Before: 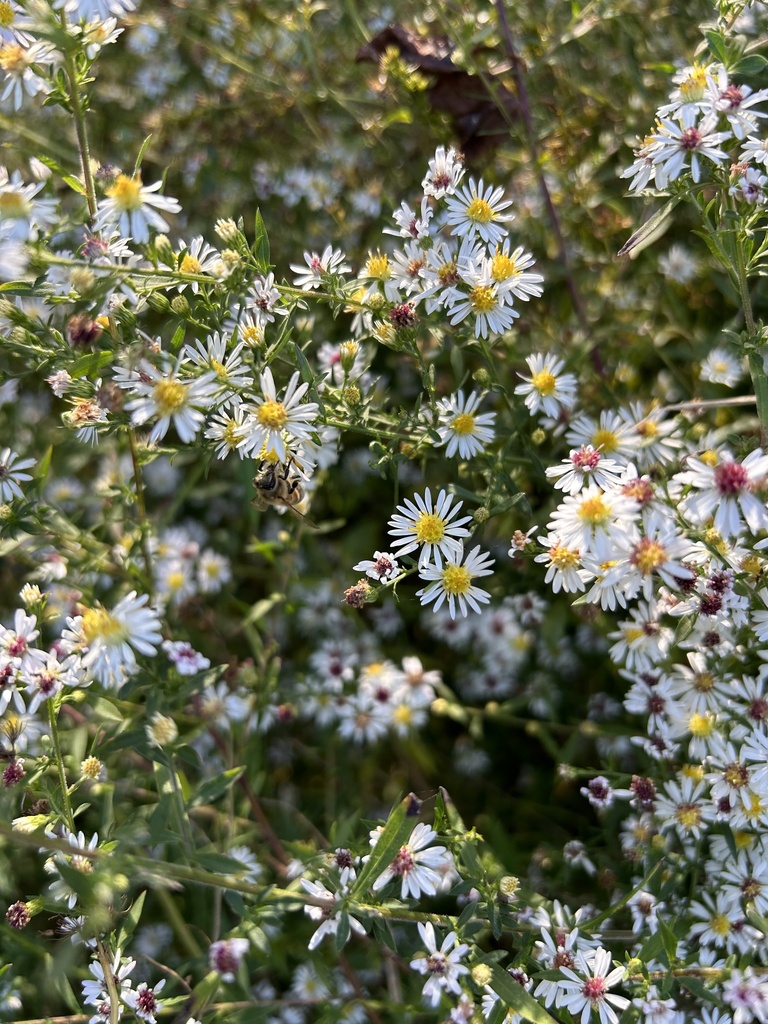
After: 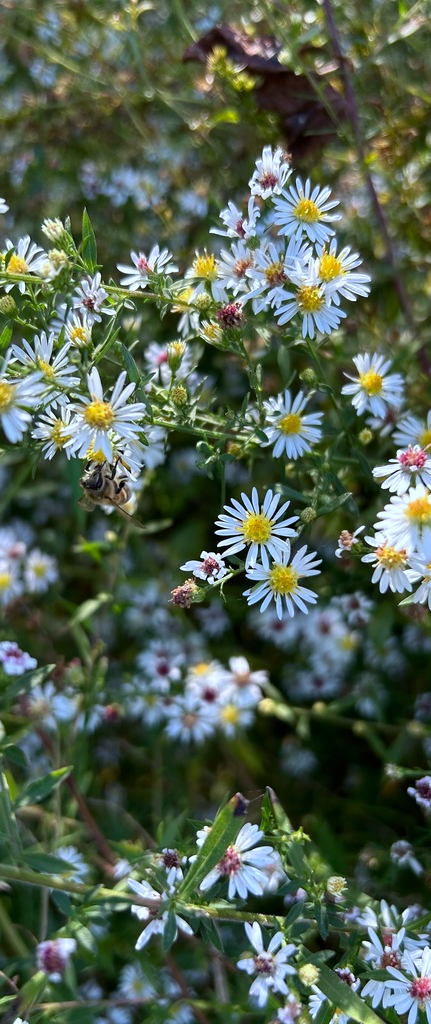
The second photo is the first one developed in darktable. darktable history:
color calibration: gray › normalize channels true, x 0.382, y 0.391, temperature 4088.56 K, gamut compression 0.026
crop and rotate: left 22.545%, right 21.307%
